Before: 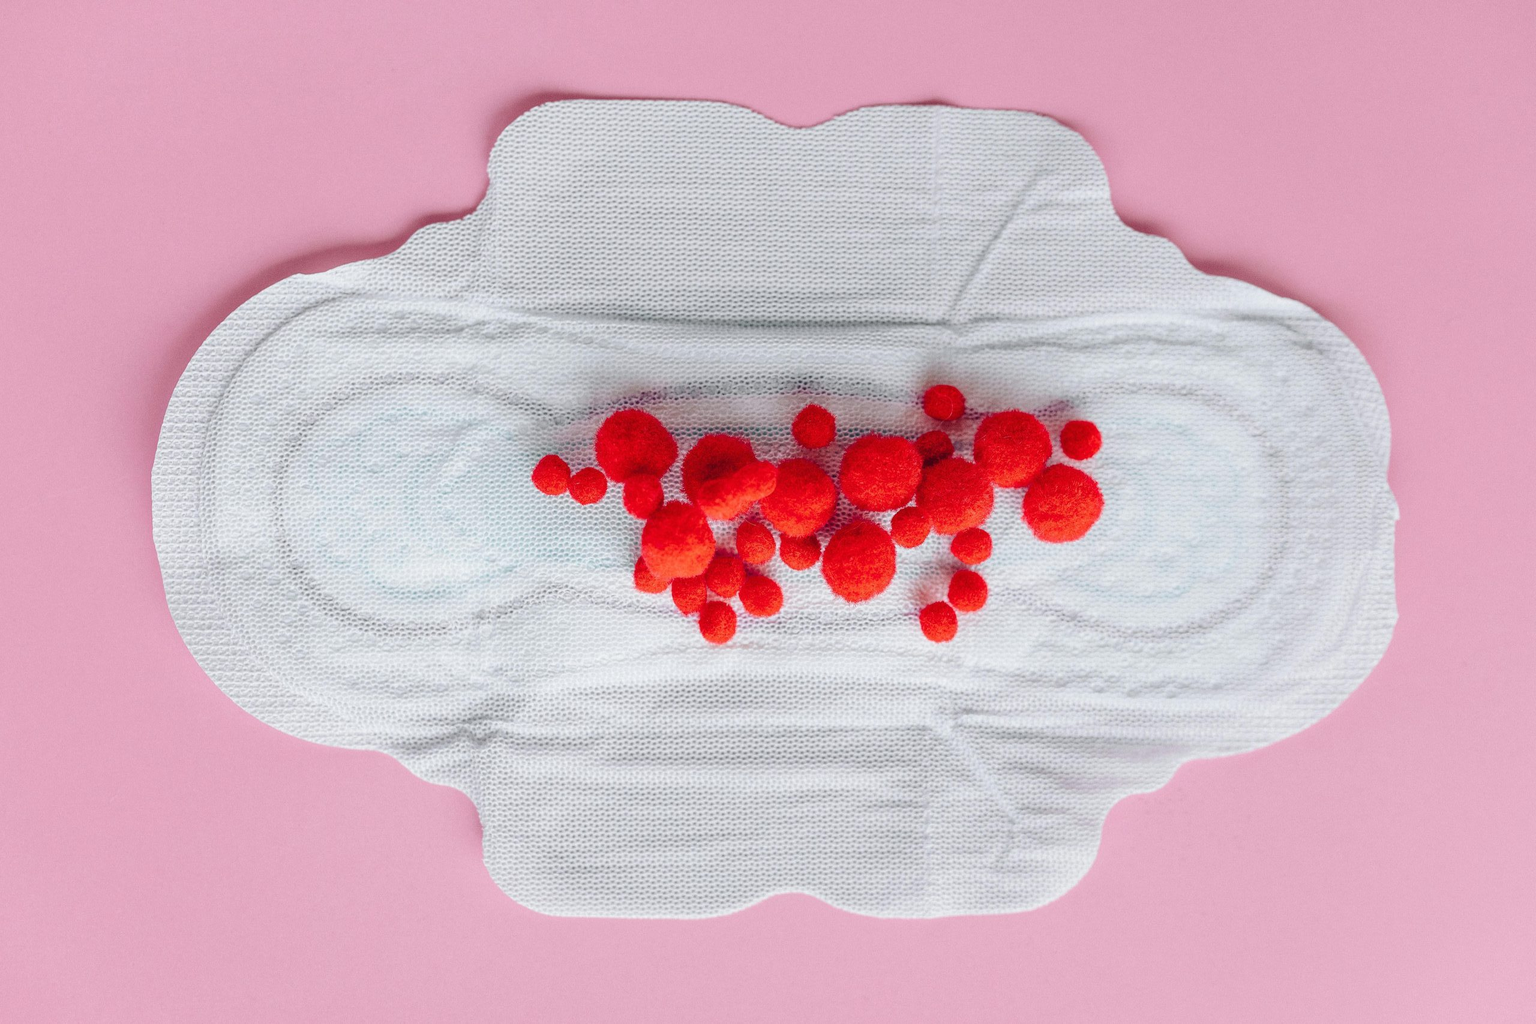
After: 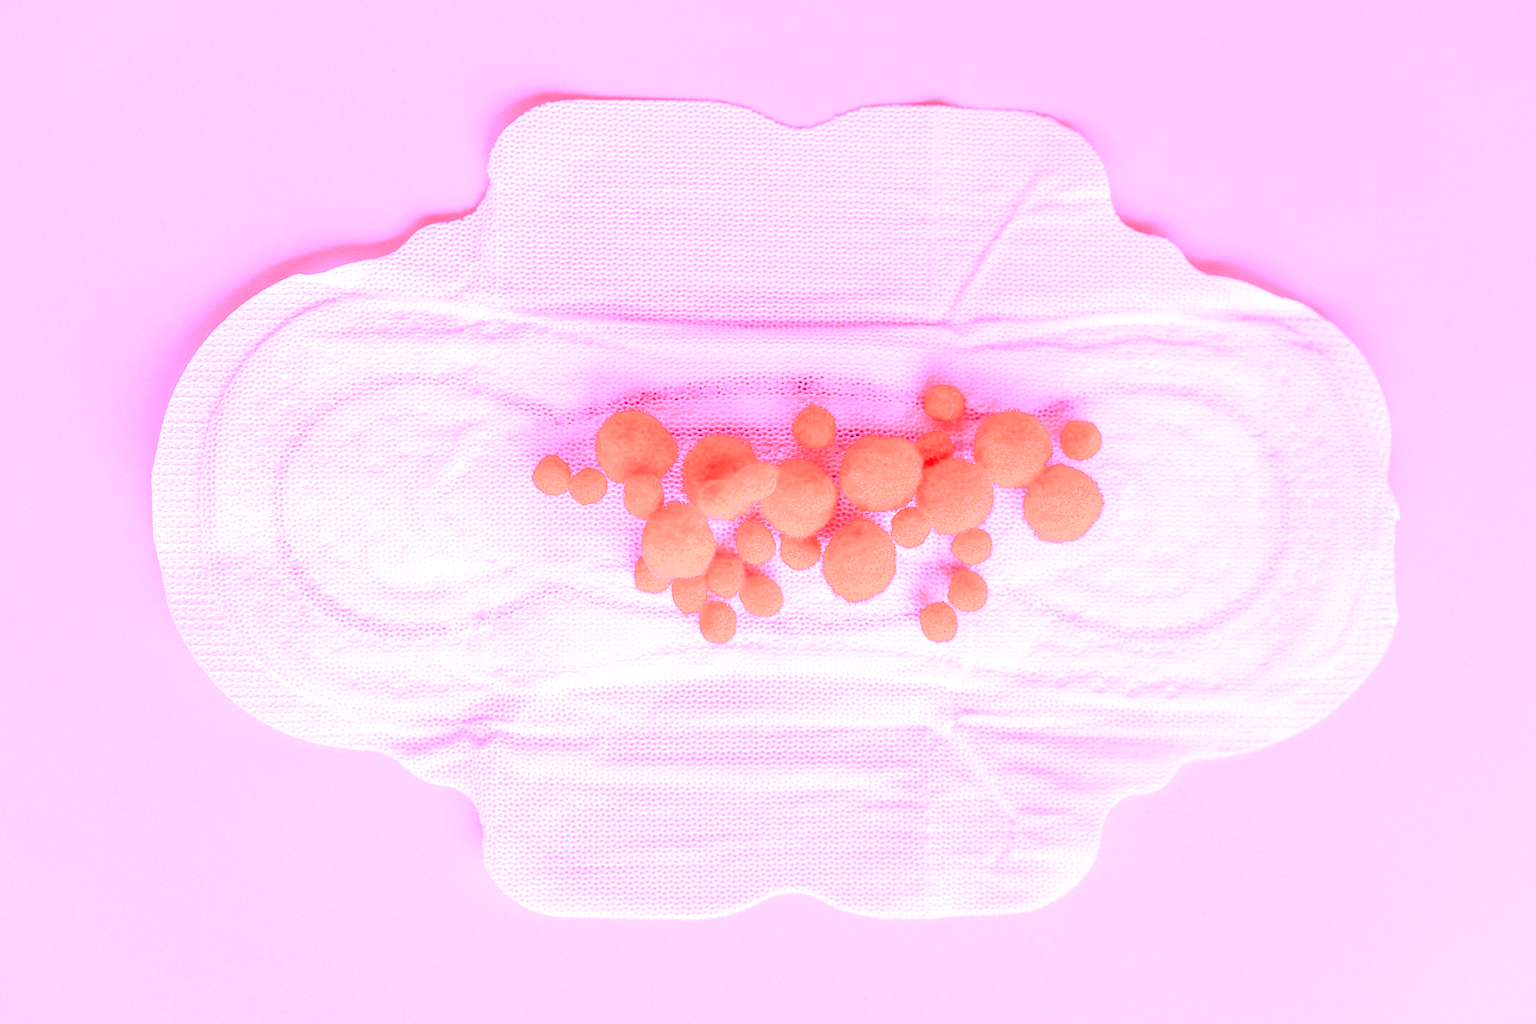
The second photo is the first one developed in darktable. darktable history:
white balance: red 4.26, blue 1.802
color balance rgb: perceptual saturation grading › global saturation 20%, perceptual saturation grading › highlights -25%, perceptual saturation grading › shadows 25%
color balance: mode lift, gamma, gain (sRGB), lift [1.04, 1, 1, 0.97], gamma [1.01, 1, 1, 0.97], gain [0.96, 1, 1, 0.97]
